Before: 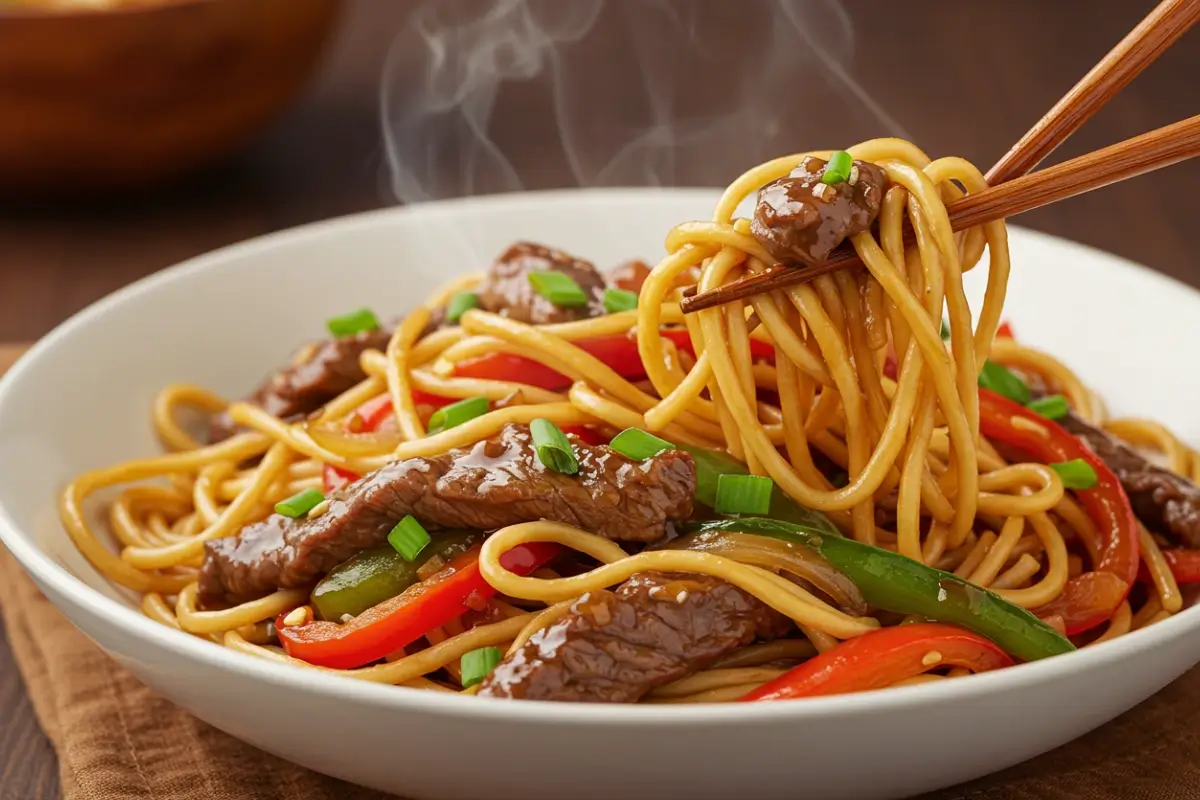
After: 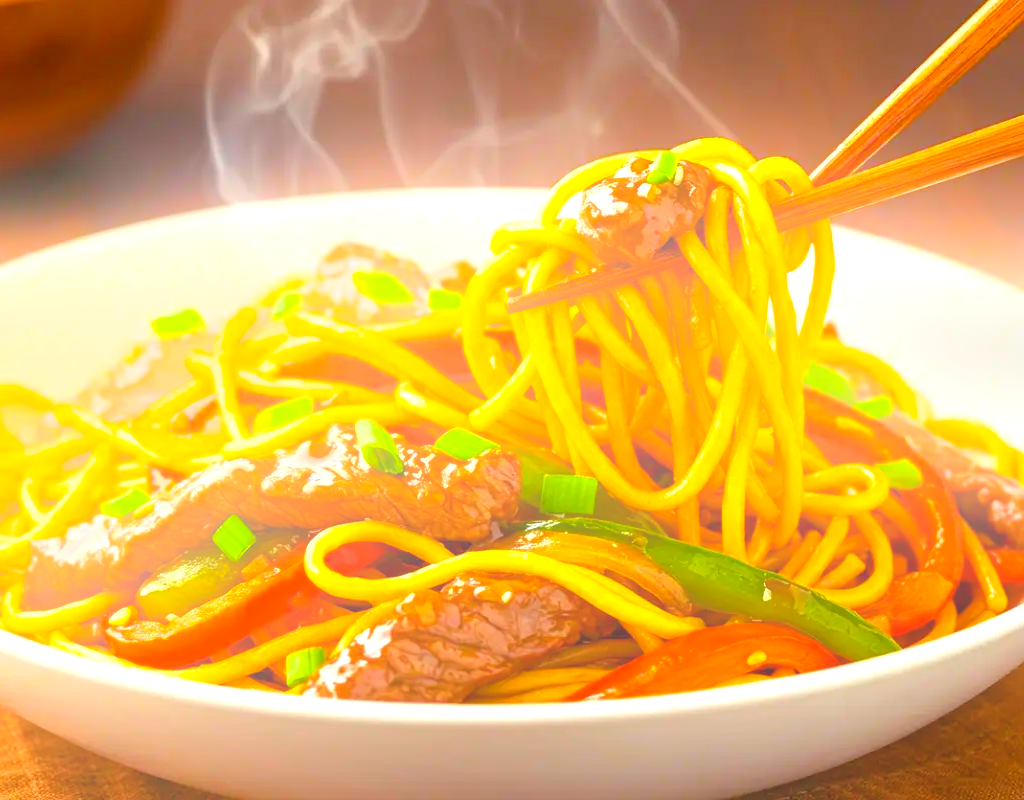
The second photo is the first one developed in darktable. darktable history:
rgb curve: curves: ch0 [(0, 0) (0.053, 0.068) (0.122, 0.128) (1, 1)]
crop and rotate: left 14.584%
bloom: on, module defaults
exposure: black level correction 0, exposure 1.45 EV, compensate exposure bias true, compensate highlight preservation false
color balance rgb: perceptual saturation grading › global saturation 30%, global vibrance 30%
